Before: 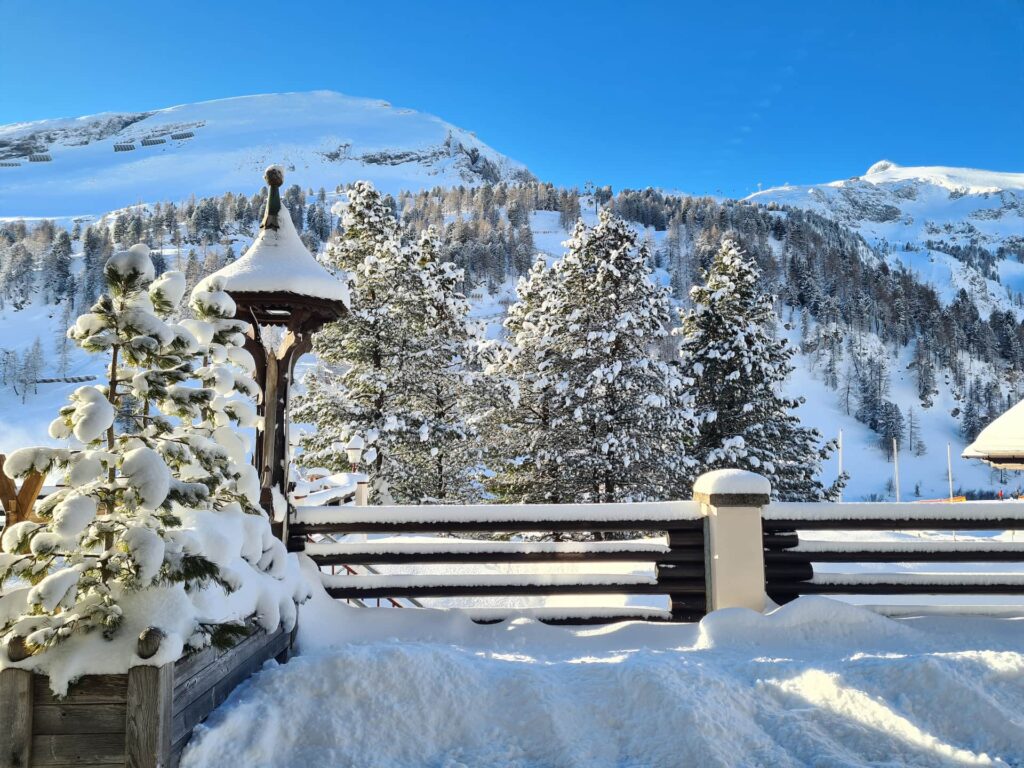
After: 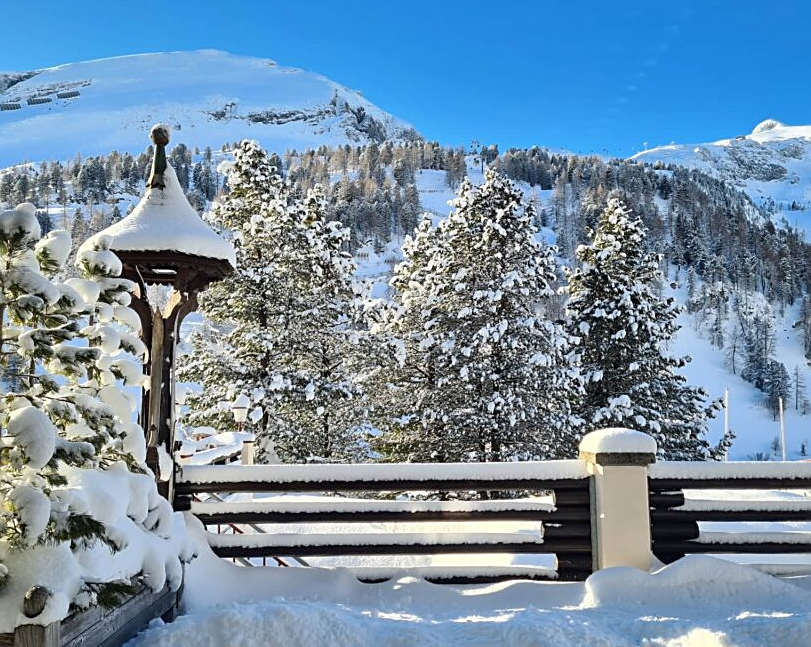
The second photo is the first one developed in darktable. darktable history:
crop: left 11.225%, top 5.381%, right 9.565%, bottom 10.314%
shadows and highlights: shadows 32.83, highlights -47.7, soften with gaussian
sharpen: on, module defaults
